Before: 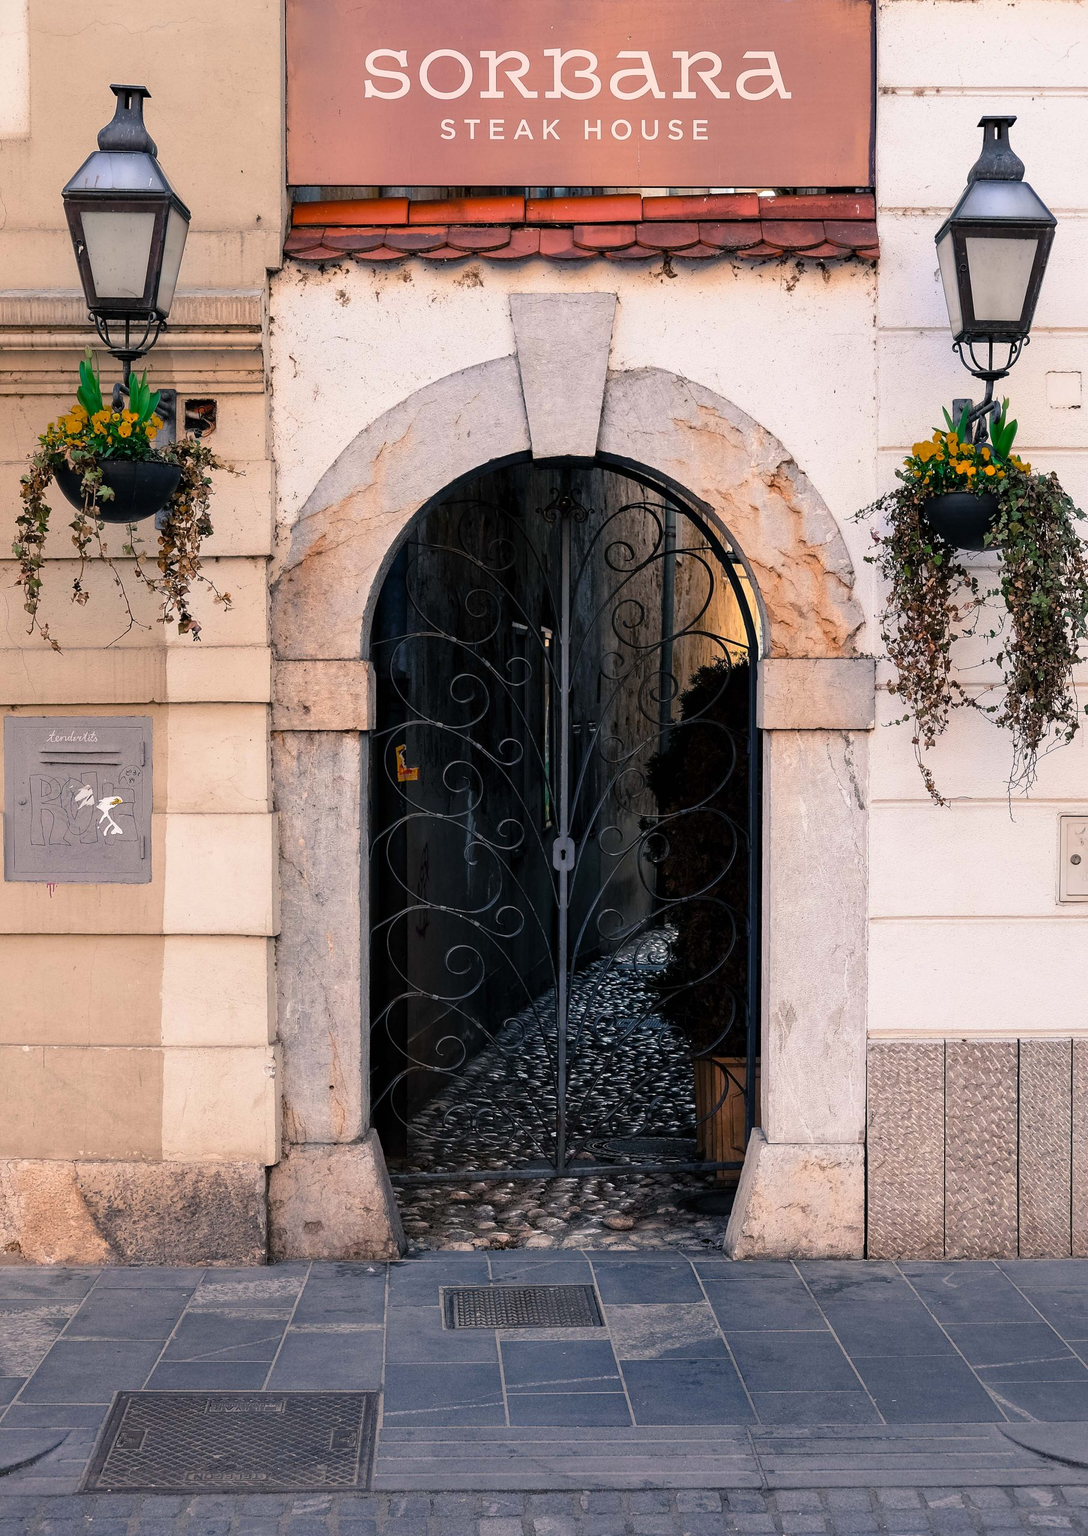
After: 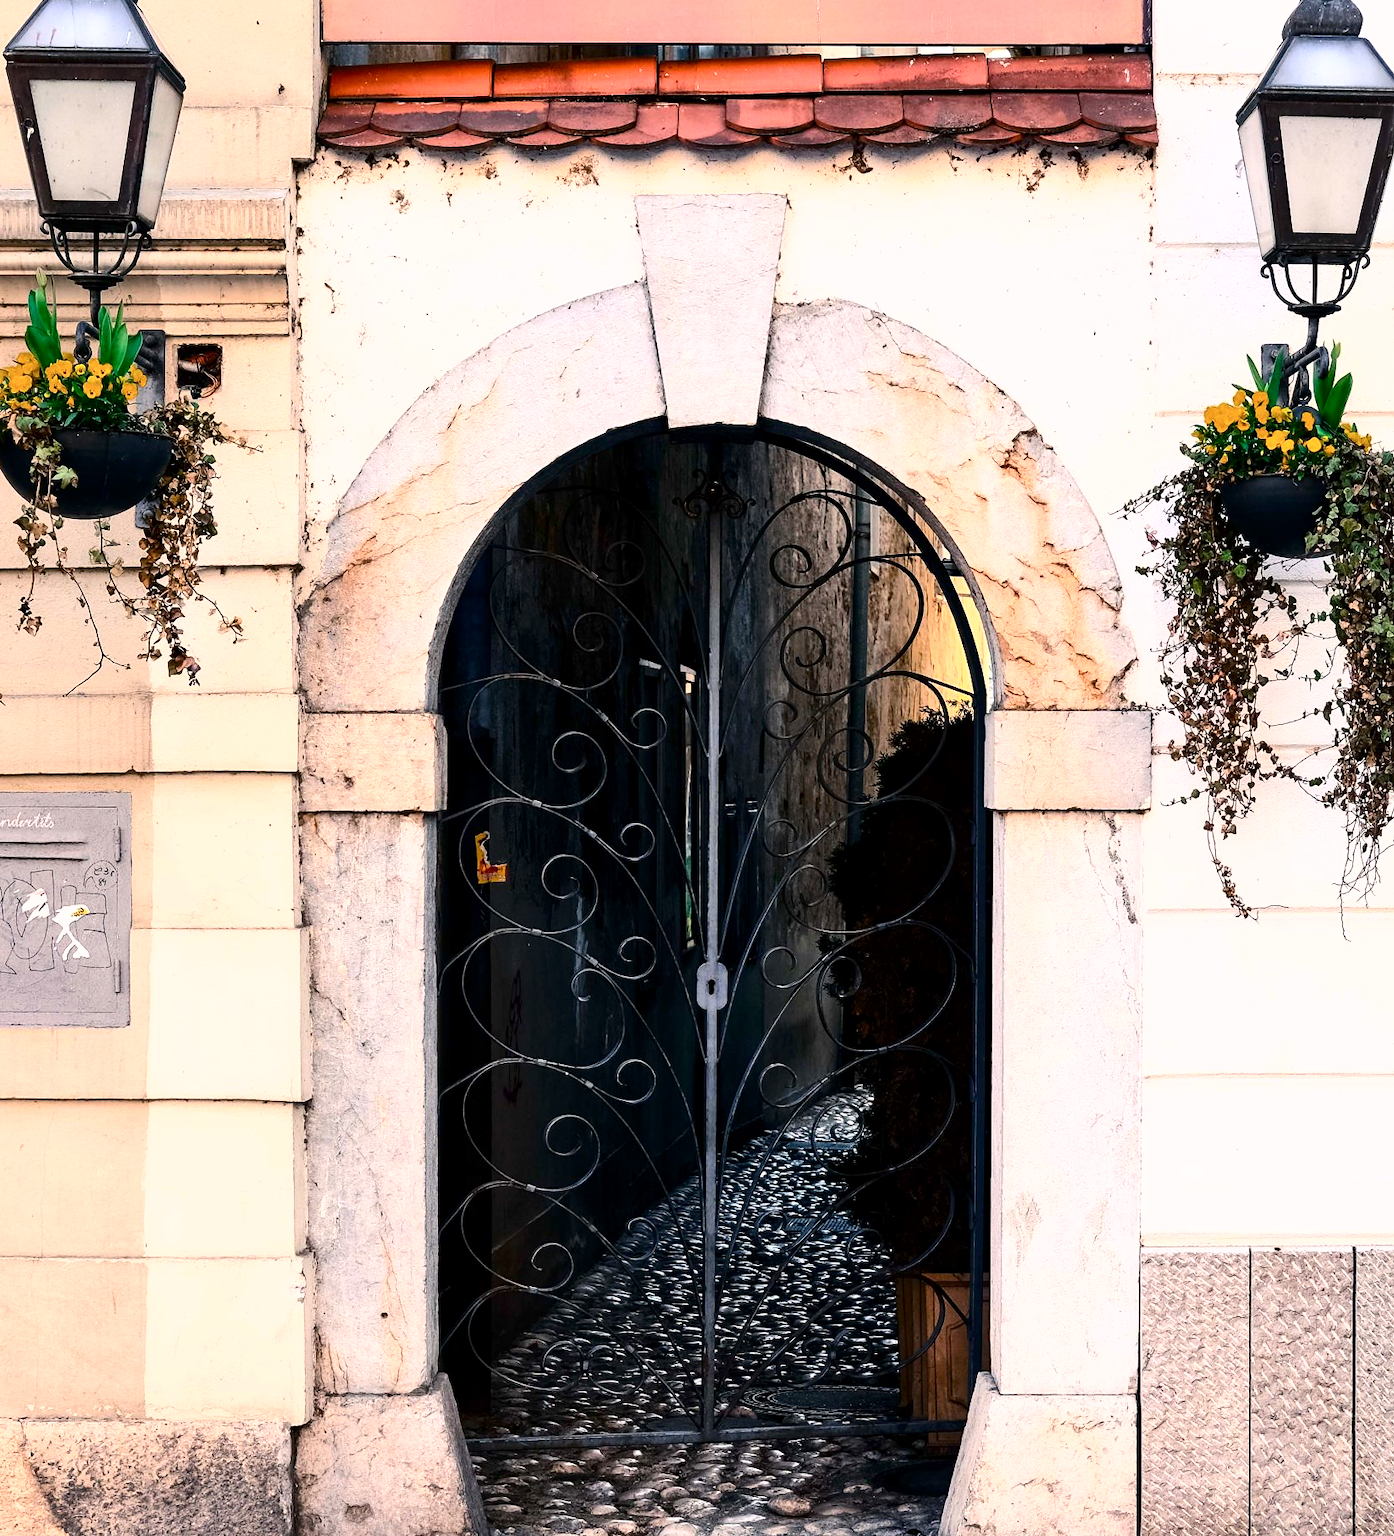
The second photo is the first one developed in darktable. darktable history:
crop: left 5.503%, top 10.141%, right 3.694%, bottom 18.978%
contrast brightness saturation: contrast 0.284
shadows and highlights: shadows 31.73, highlights -31.98, shadows color adjustment 99.16%, highlights color adjustment 0.869%, soften with gaussian
exposure: black level correction 0.001, exposure 0.673 EV, compensate exposure bias true, compensate highlight preservation false
